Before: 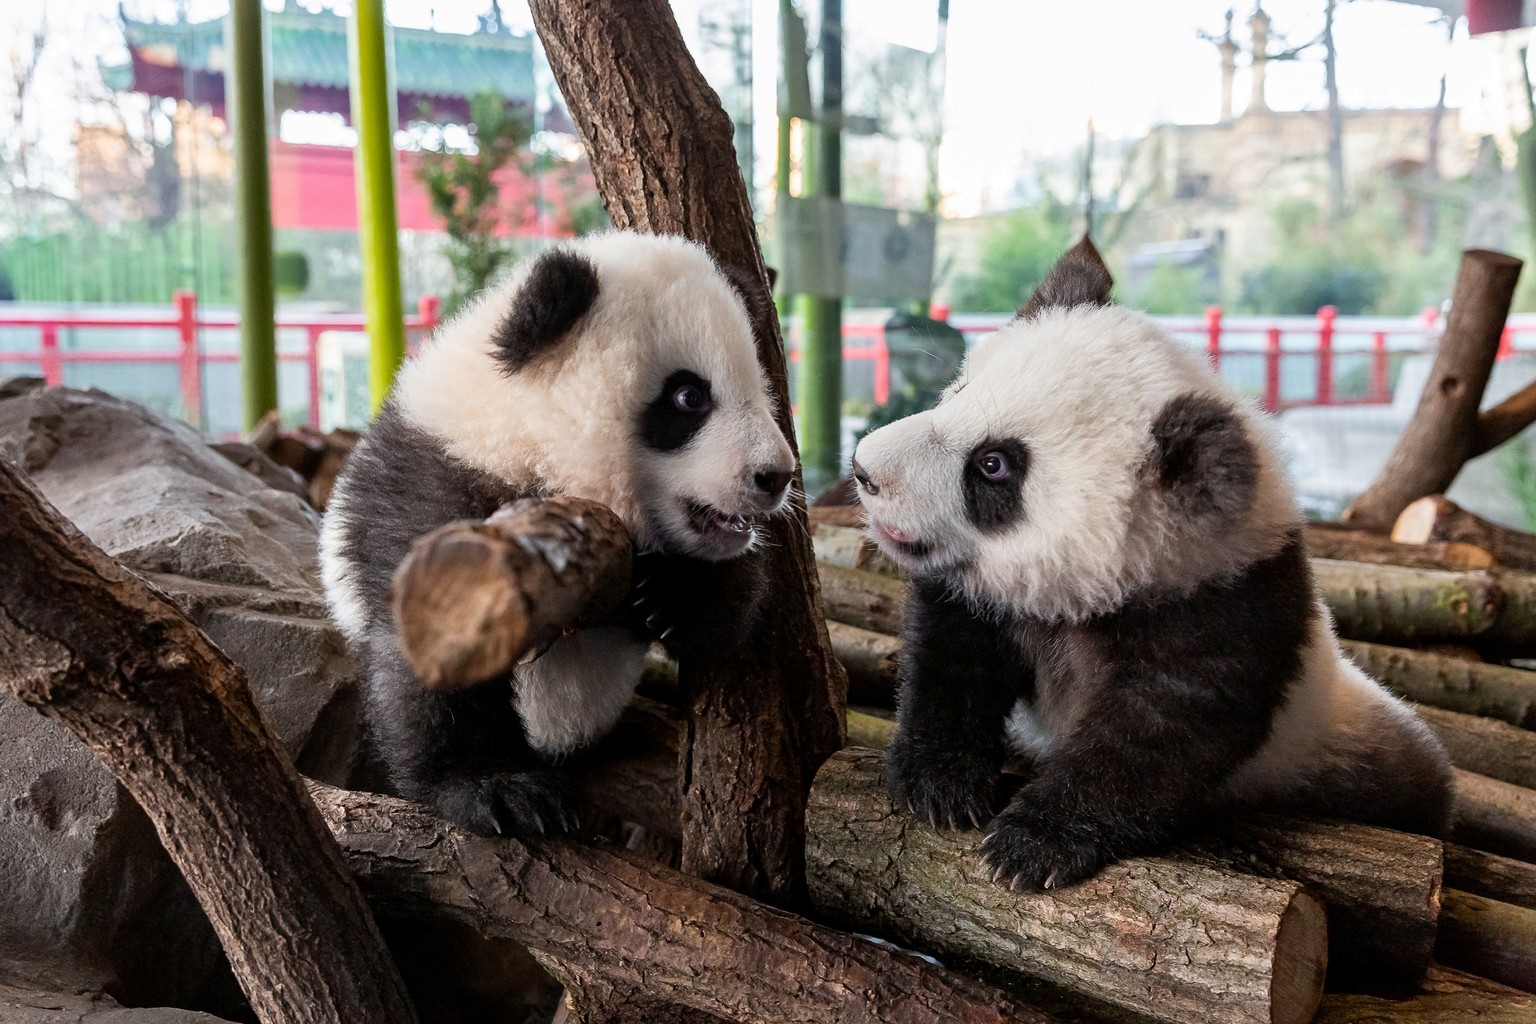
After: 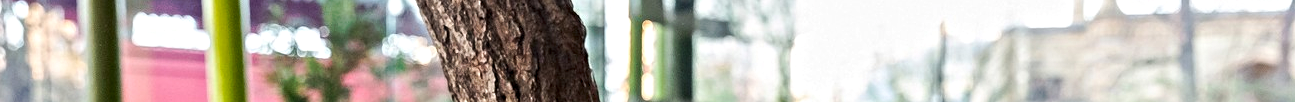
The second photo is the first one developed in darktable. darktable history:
haze removal: strength -0.05
tone curve: curves: ch0 [(0, 0) (0.003, 0.003) (0.011, 0.011) (0.025, 0.024) (0.044, 0.043) (0.069, 0.068) (0.1, 0.097) (0.136, 0.132) (0.177, 0.173) (0.224, 0.219) (0.277, 0.27) (0.335, 0.327) (0.399, 0.389) (0.468, 0.457) (0.543, 0.549) (0.623, 0.628) (0.709, 0.713) (0.801, 0.803) (0.898, 0.899) (1, 1)], preserve colors none
contrast equalizer: octaves 7, y [[0.6 ×6], [0.55 ×6], [0 ×6], [0 ×6], [0 ×6]]
crop and rotate: left 9.644%, top 9.491%, right 6.021%, bottom 80.509%
